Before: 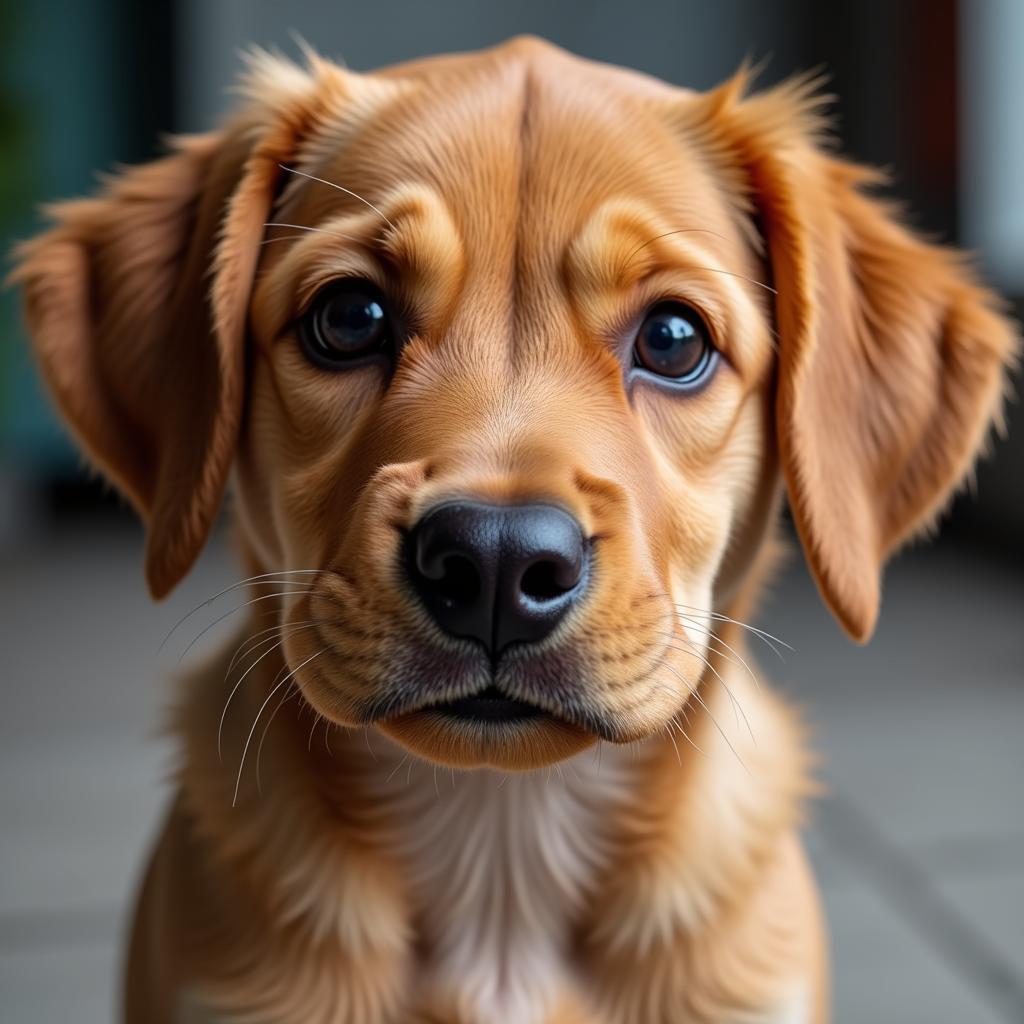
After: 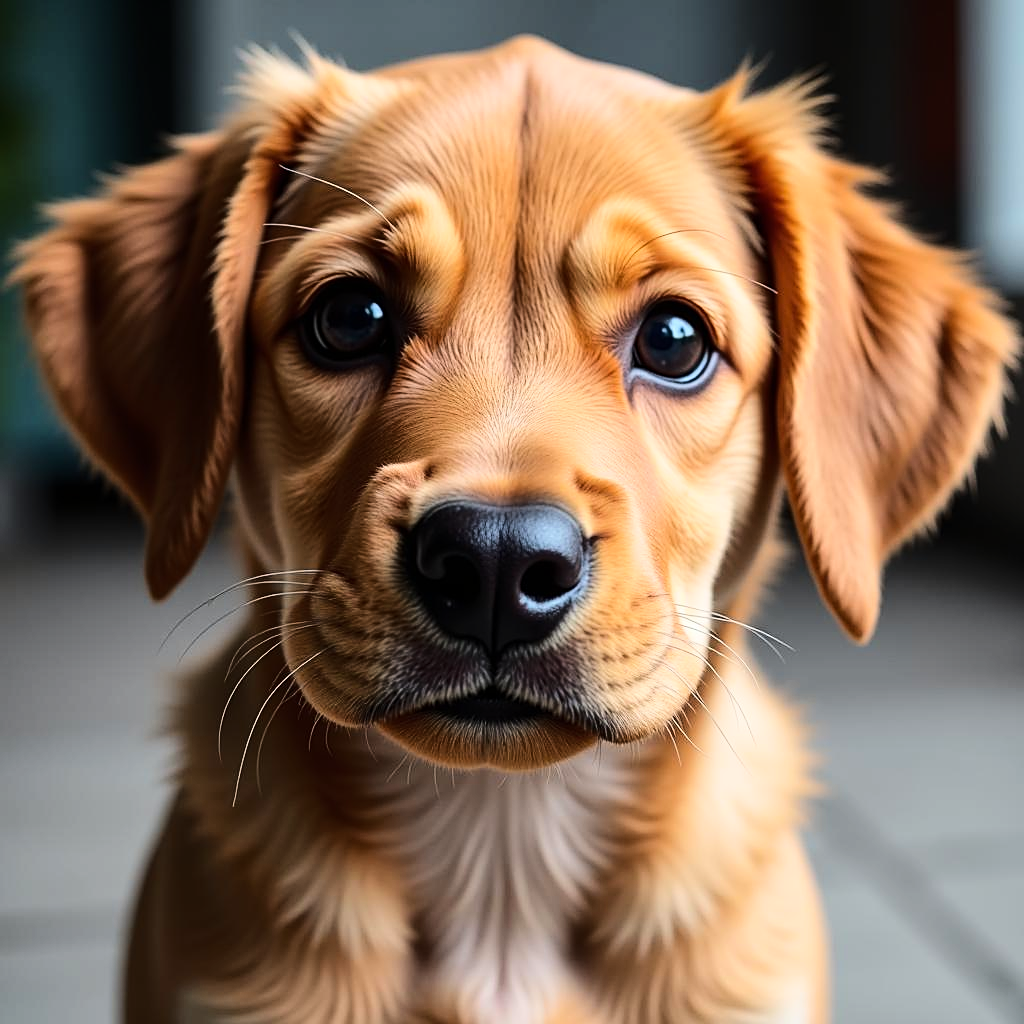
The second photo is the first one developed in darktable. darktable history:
sharpen: on, module defaults
base curve: curves: ch0 [(0, 0) (0.036, 0.025) (0.121, 0.166) (0.206, 0.329) (0.605, 0.79) (1, 1)]
